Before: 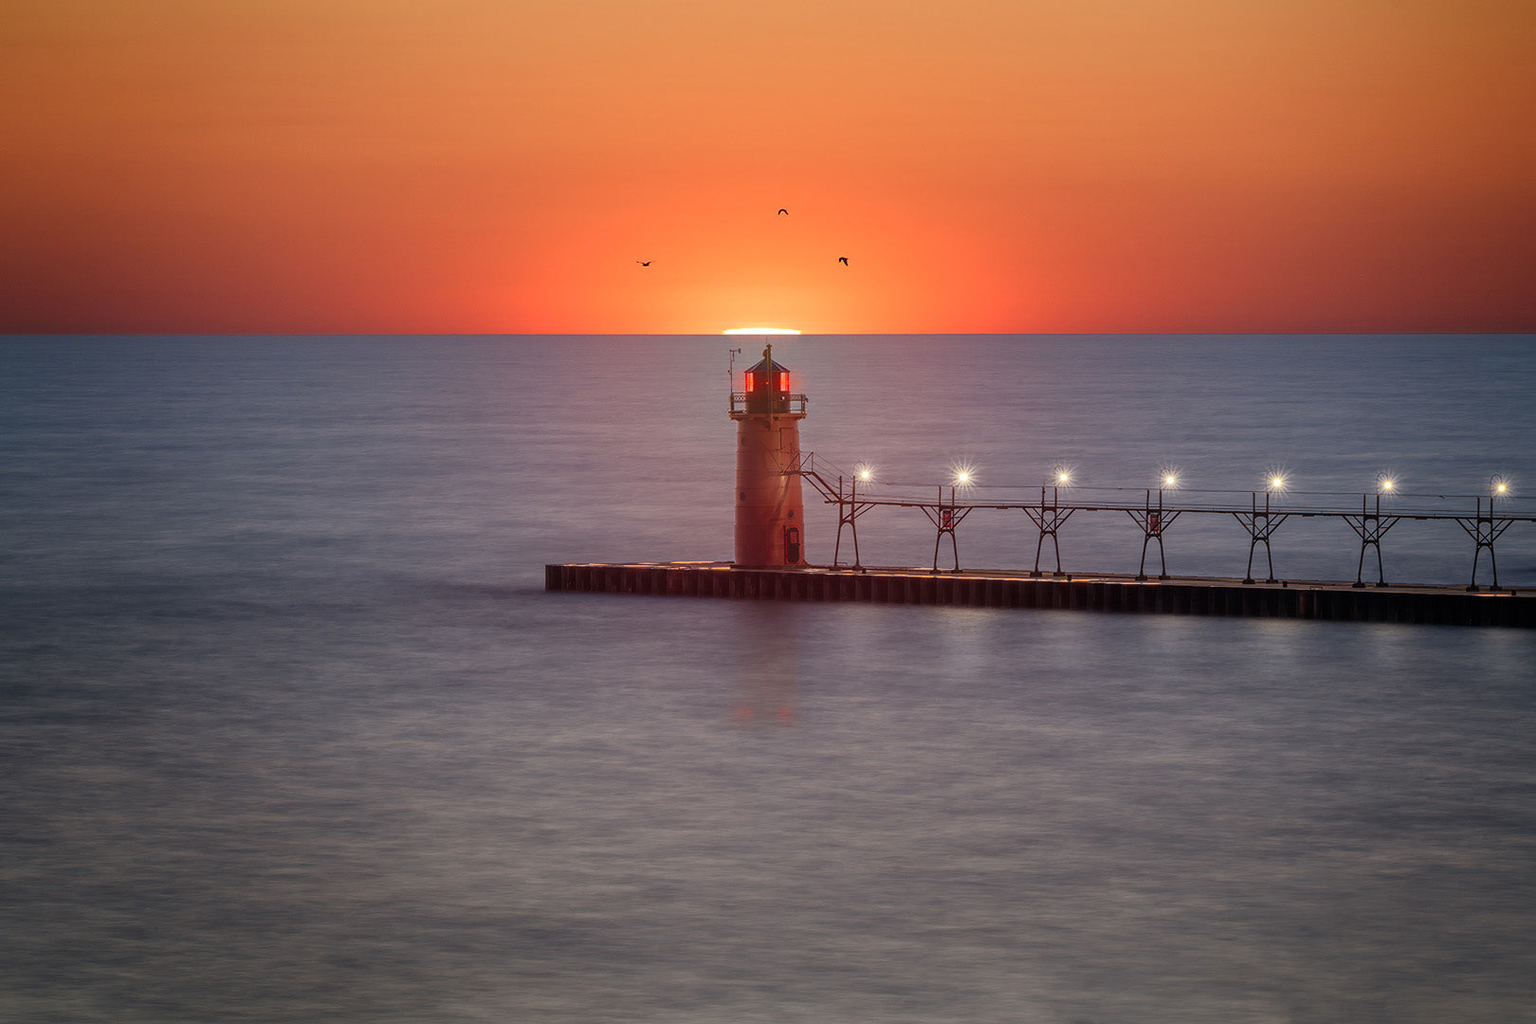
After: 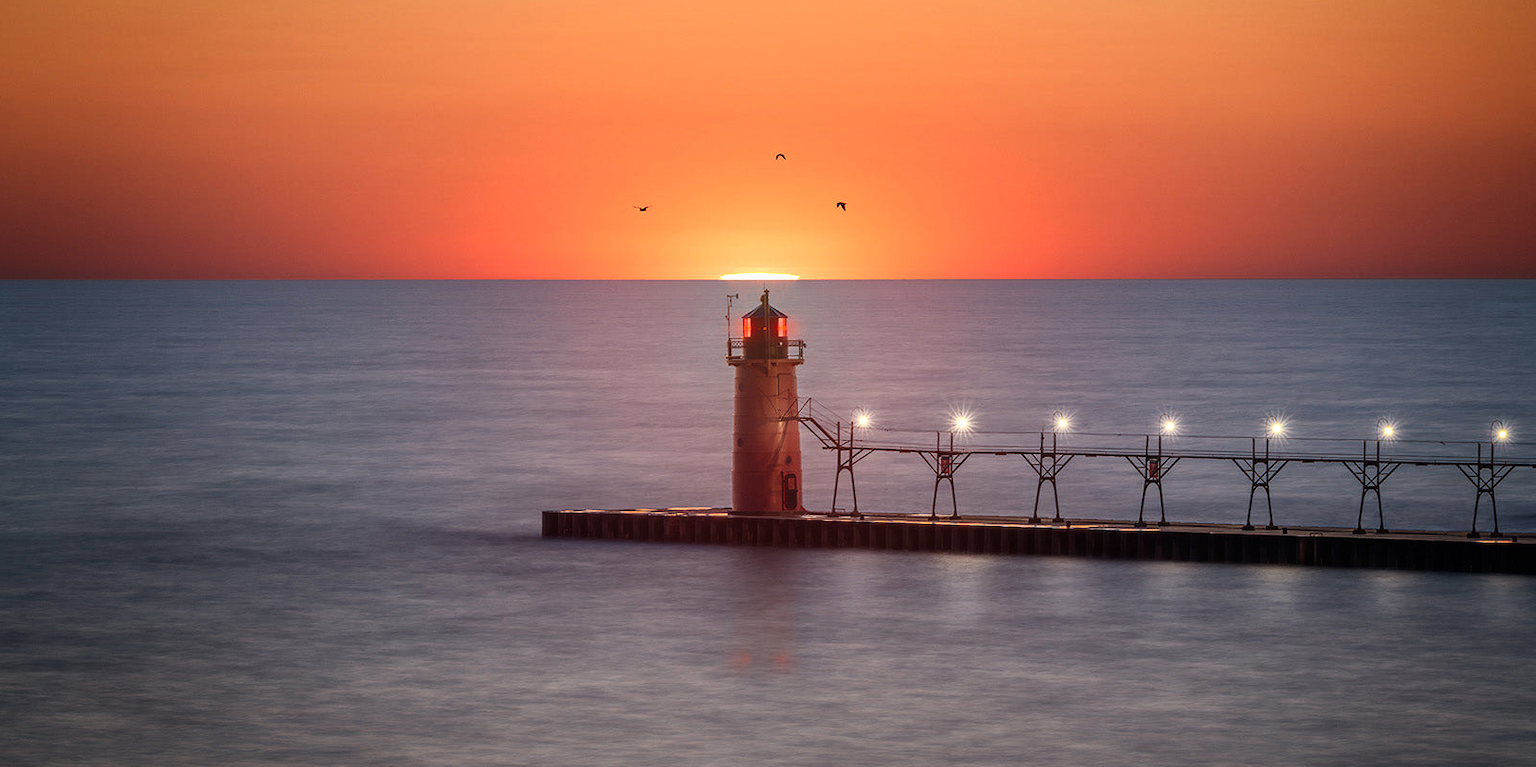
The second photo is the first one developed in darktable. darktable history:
tone equalizer: -8 EV -0.417 EV, -7 EV -0.389 EV, -6 EV -0.333 EV, -5 EV -0.222 EV, -3 EV 0.222 EV, -2 EV 0.333 EV, -1 EV 0.389 EV, +0 EV 0.417 EV, edges refinement/feathering 500, mask exposure compensation -1.57 EV, preserve details no
crop: left 0.387%, top 5.469%, bottom 19.809%
